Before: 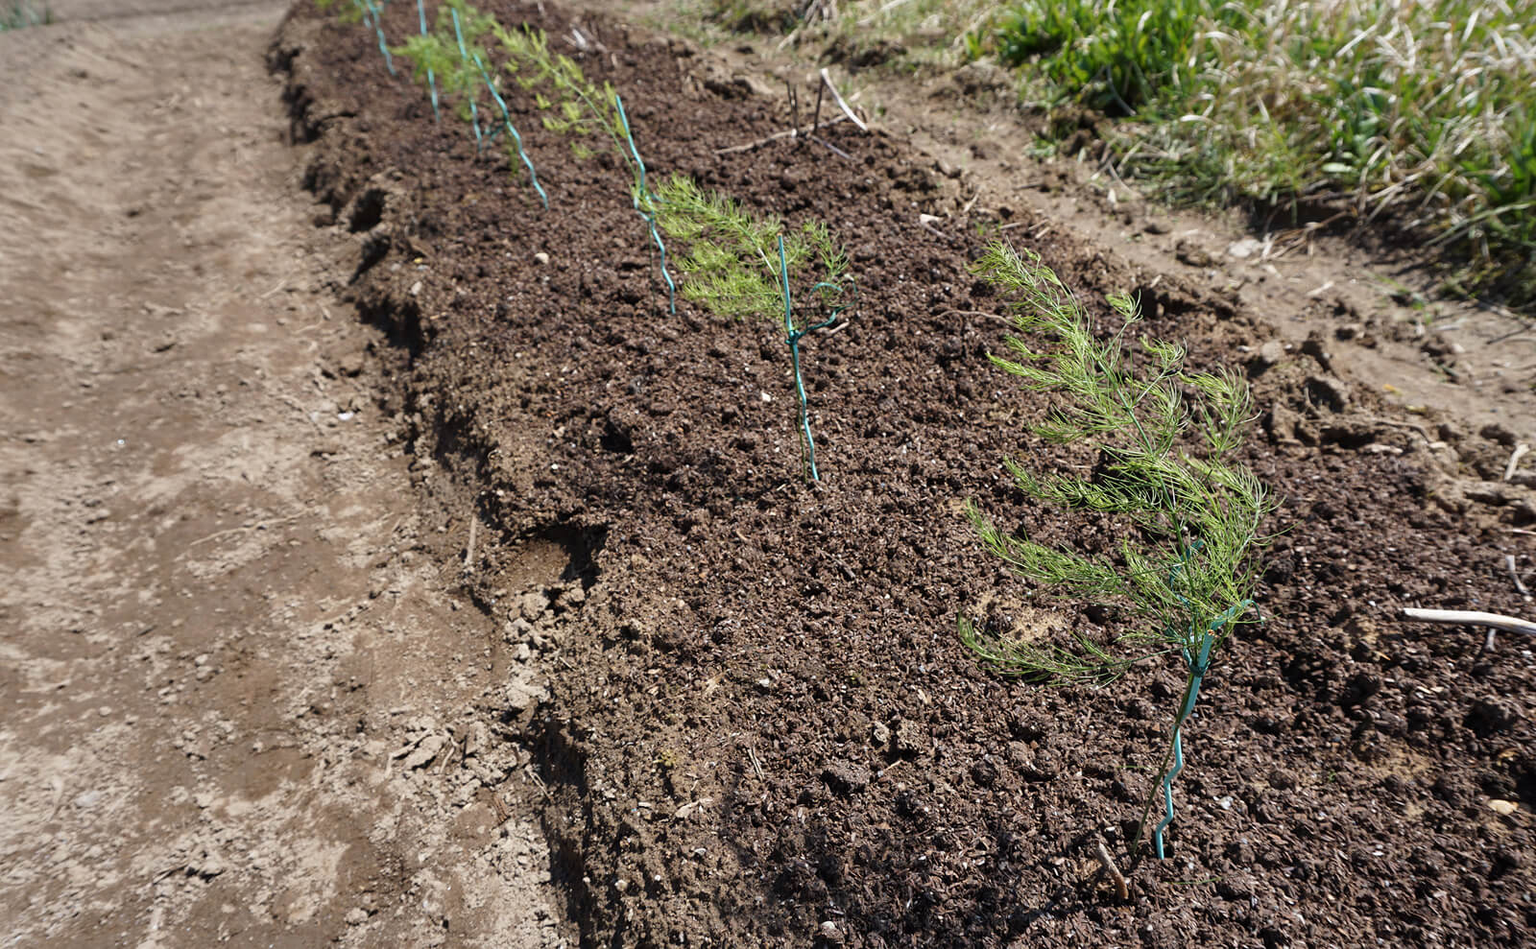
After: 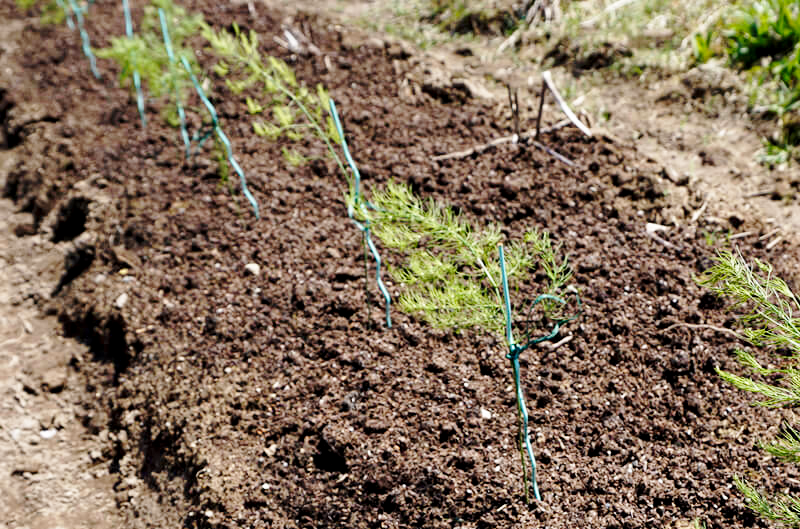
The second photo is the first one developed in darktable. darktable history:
exposure: black level correction 0.006, exposure -0.226 EV, compensate highlight preservation false
crop: left 19.556%, right 30.401%, bottom 46.458%
base curve: curves: ch0 [(0, 0) (0.028, 0.03) (0.121, 0.232) (0.46, 0.748) (0.859, 0.968) (1, 1)], preserve colors none
local contrast: highlights 100%, shadows 100%, detail 120%, midtone range 0.2
